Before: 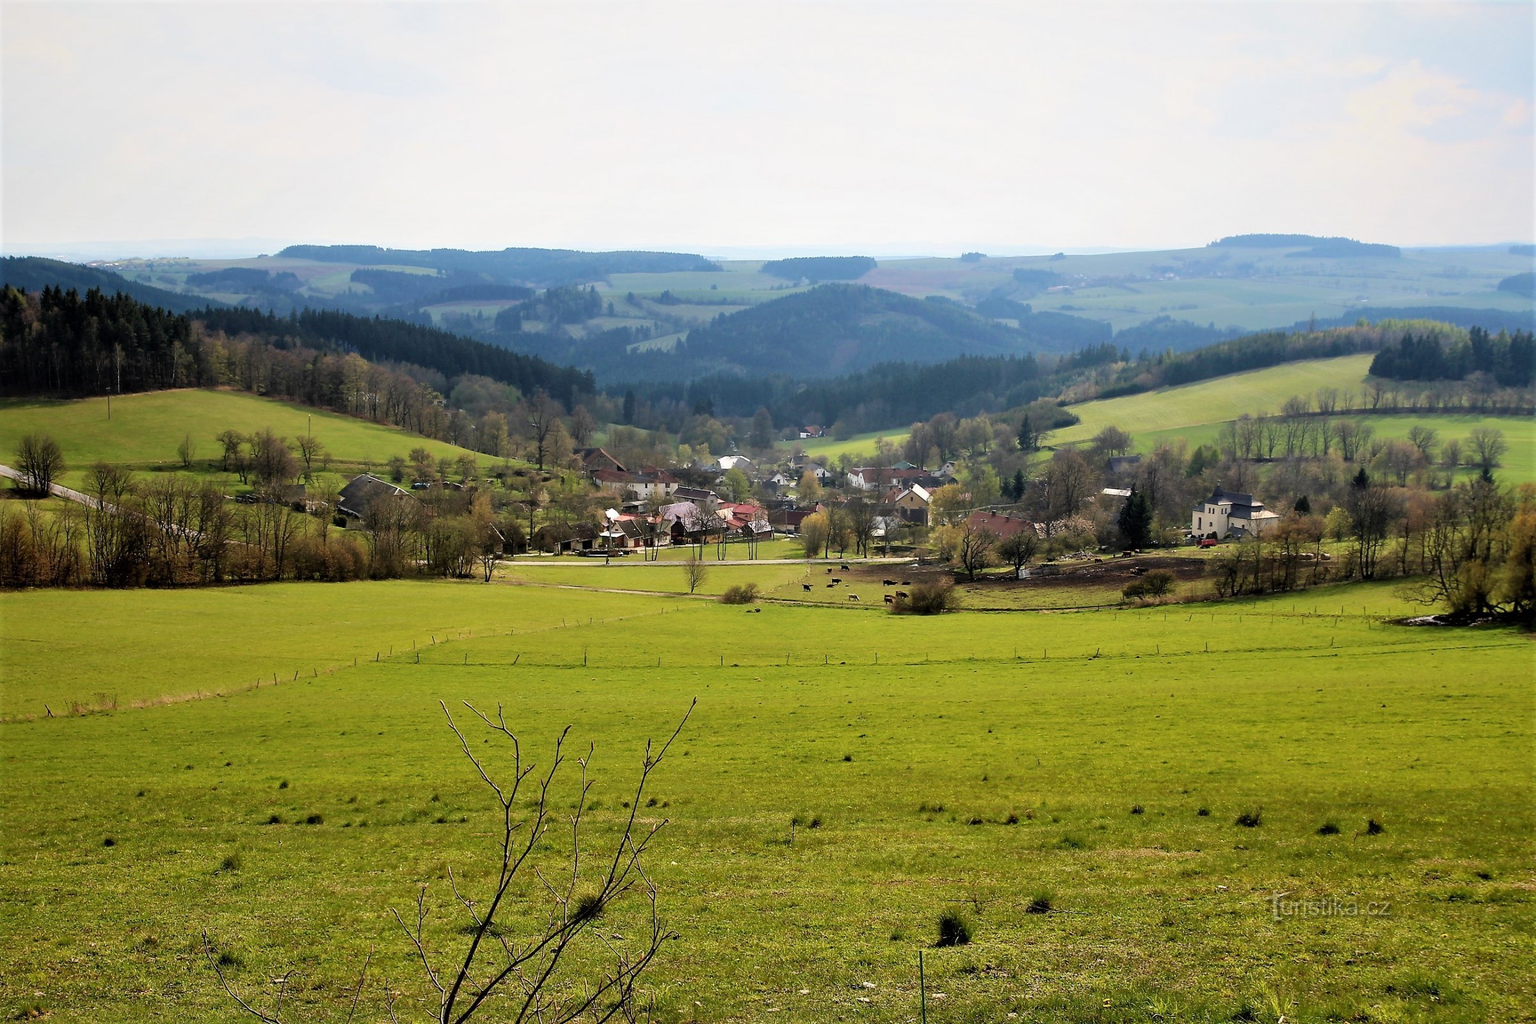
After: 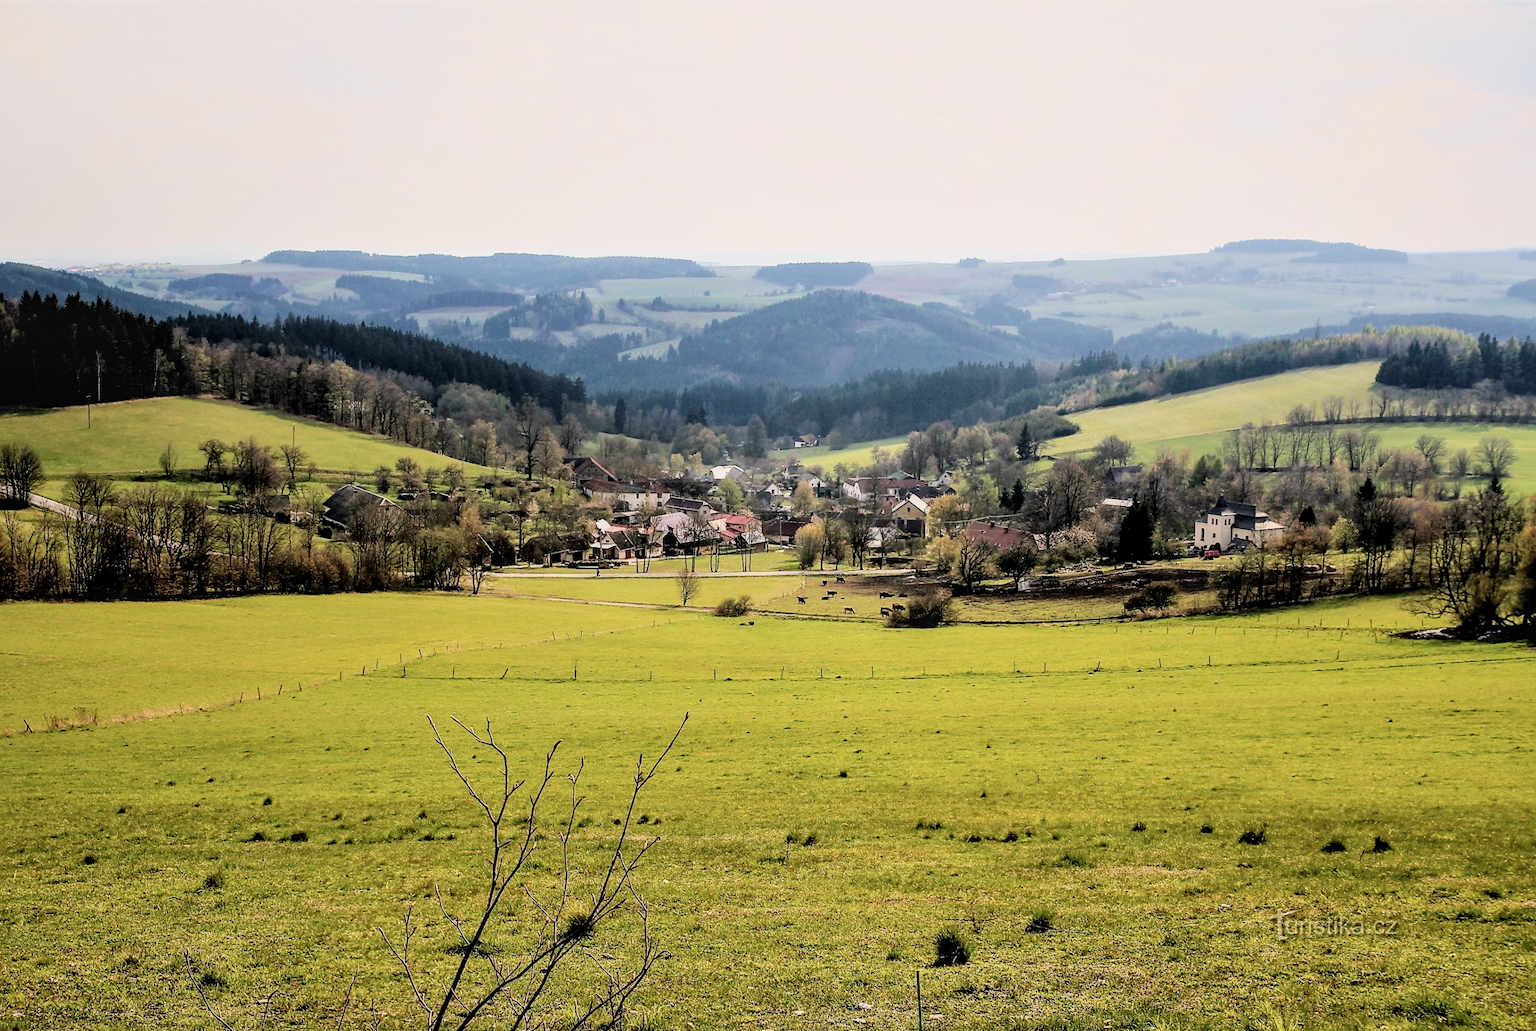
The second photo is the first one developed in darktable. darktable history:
crop and rotate: left 1.451%, right 0.561%, bottom 1.253%
contrast brightness saturation: contrast 0.11, saturation -0.166
tone equalizer: -8 EV -0.723 EV, -7 EV -0.711 EV, -6 EV -0.572 EV, -5 EV -0.373 EV, -3 EV 0.388 EV, -2 EV 0.6 EV, -1 EV 0.693 EV, +0 EV 0.722 EV, mask exposure compensation -0.491 EV
local contrast: on, module defaults
sharpen: amount 0.217
filmic rgb: black relative exposure -7.65 EV, white relative exposure 4.56 EV, hardness 3.61, contrast 1.06
color balance rgb: highlights gain › chroma 2.031%, highlights gain › hue 45.69°, perceptual saturation grading › global saturation 4.614%, global vibrance 5.949%
